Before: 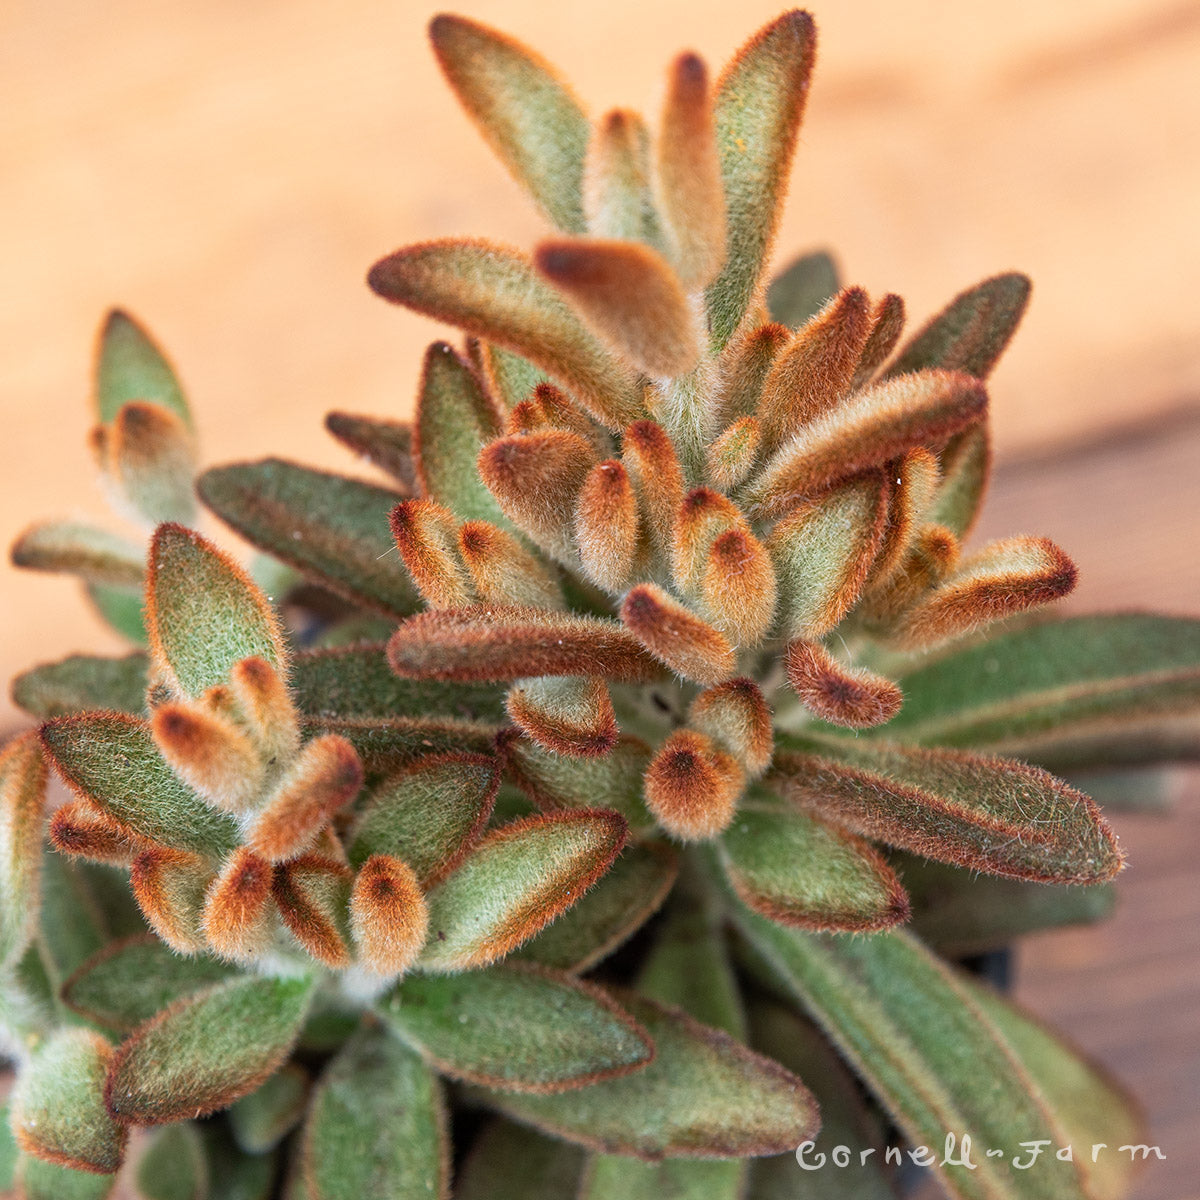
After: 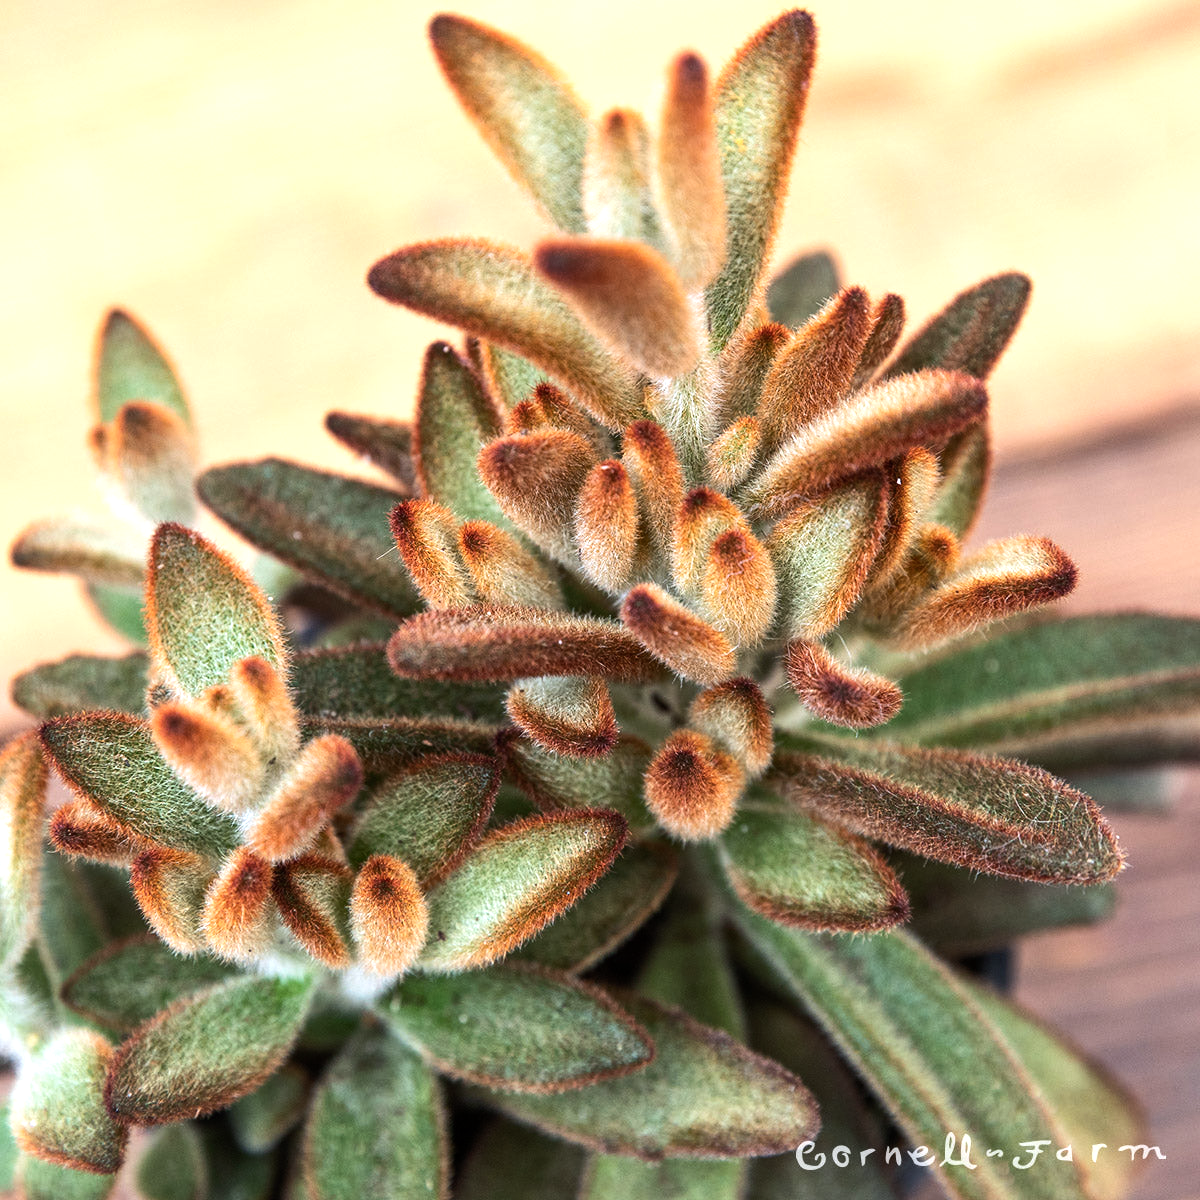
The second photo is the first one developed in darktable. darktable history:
white balance: red 0.98, blue 1.034
tone equalizer: -8 EV -0.75 EV, -7 EV -0.7 EV, -6 EV -0.6 EV, -5 EV -0.4 EV, -3 EV 0.4 EV, -2 EV 0.6 EV, -1 EV 0.7 EV, +0 EV 0.75 EV, edges refinement/feathering 500, mask exposure compensation -1.57 EV, preserve details no
